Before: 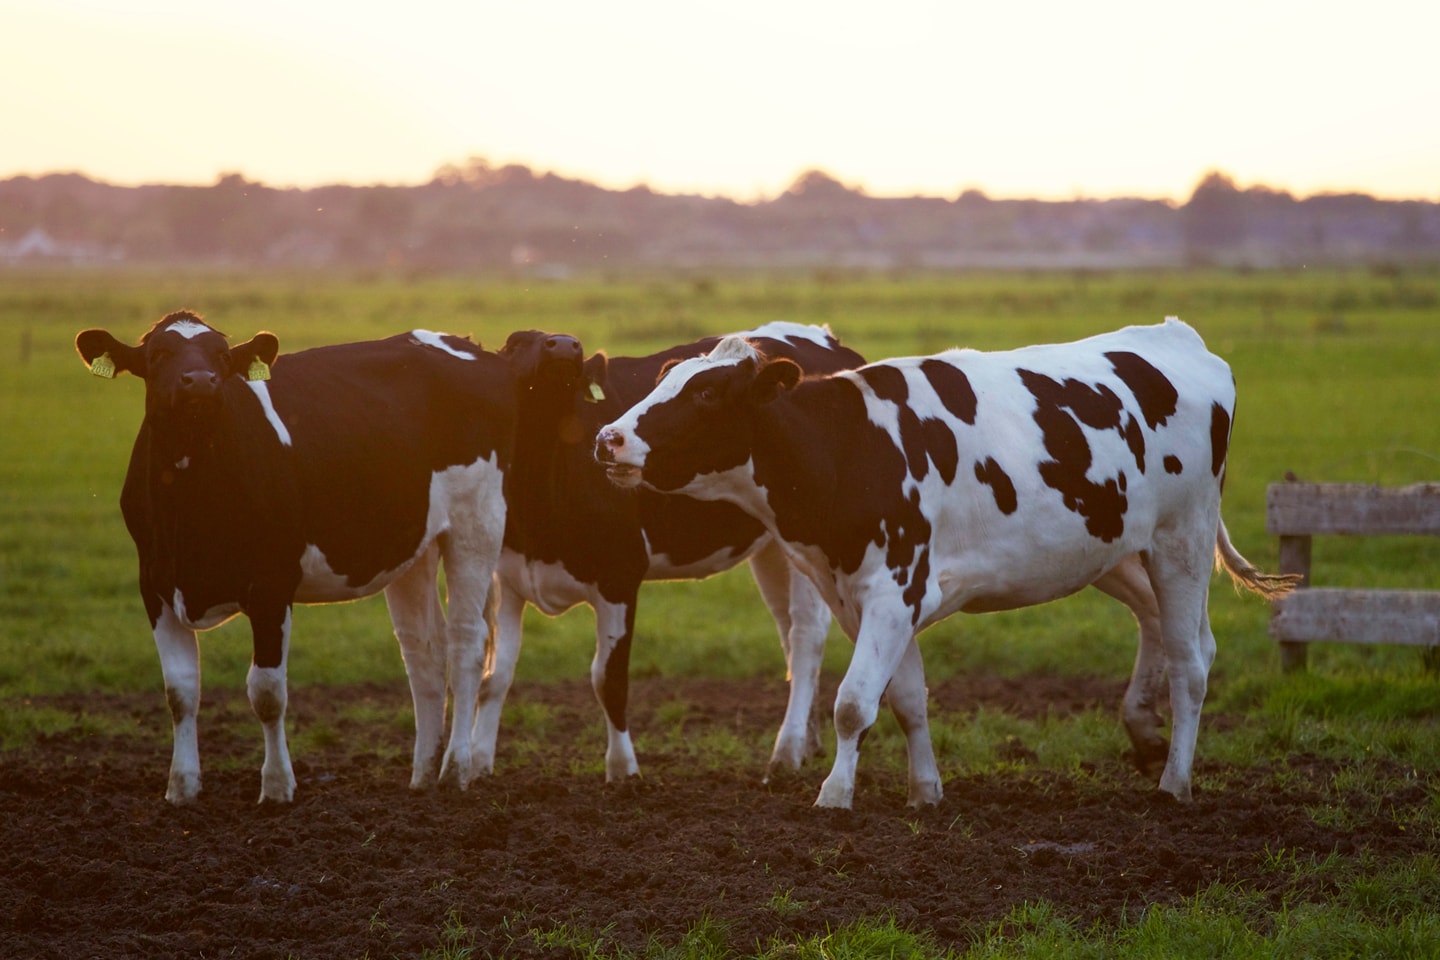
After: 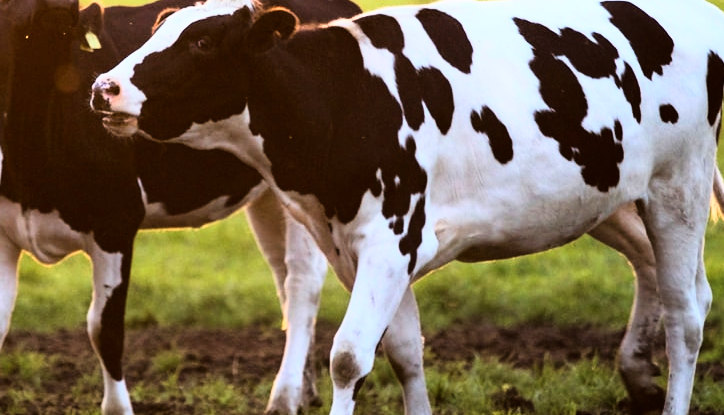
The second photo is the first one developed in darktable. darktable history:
rgb curve: curves: ch0 [(0, 0) (0.21, 0.15) (0.24, 0.21) (0.5, 0.75) (0.75, 0.96) (0.89, 0.99) (1, 1)]; ch1 [(0, 0.02) (0.21, 0.13) (0.25, 0.2) (0.5, 0.67) (0.75, 0.9) (0.89, 0.97) (1, 1)]; ch2 [(0, 0.02) (0.21, 0.13) (0.25, 0.2) (0.5, 0.67) (0.75, 0.9) (0.89, 0.97) (1, 1)], compensate middle gray true
crop: left 35.03%, top 36.625%, right 14.663%, bottom 20.057%
